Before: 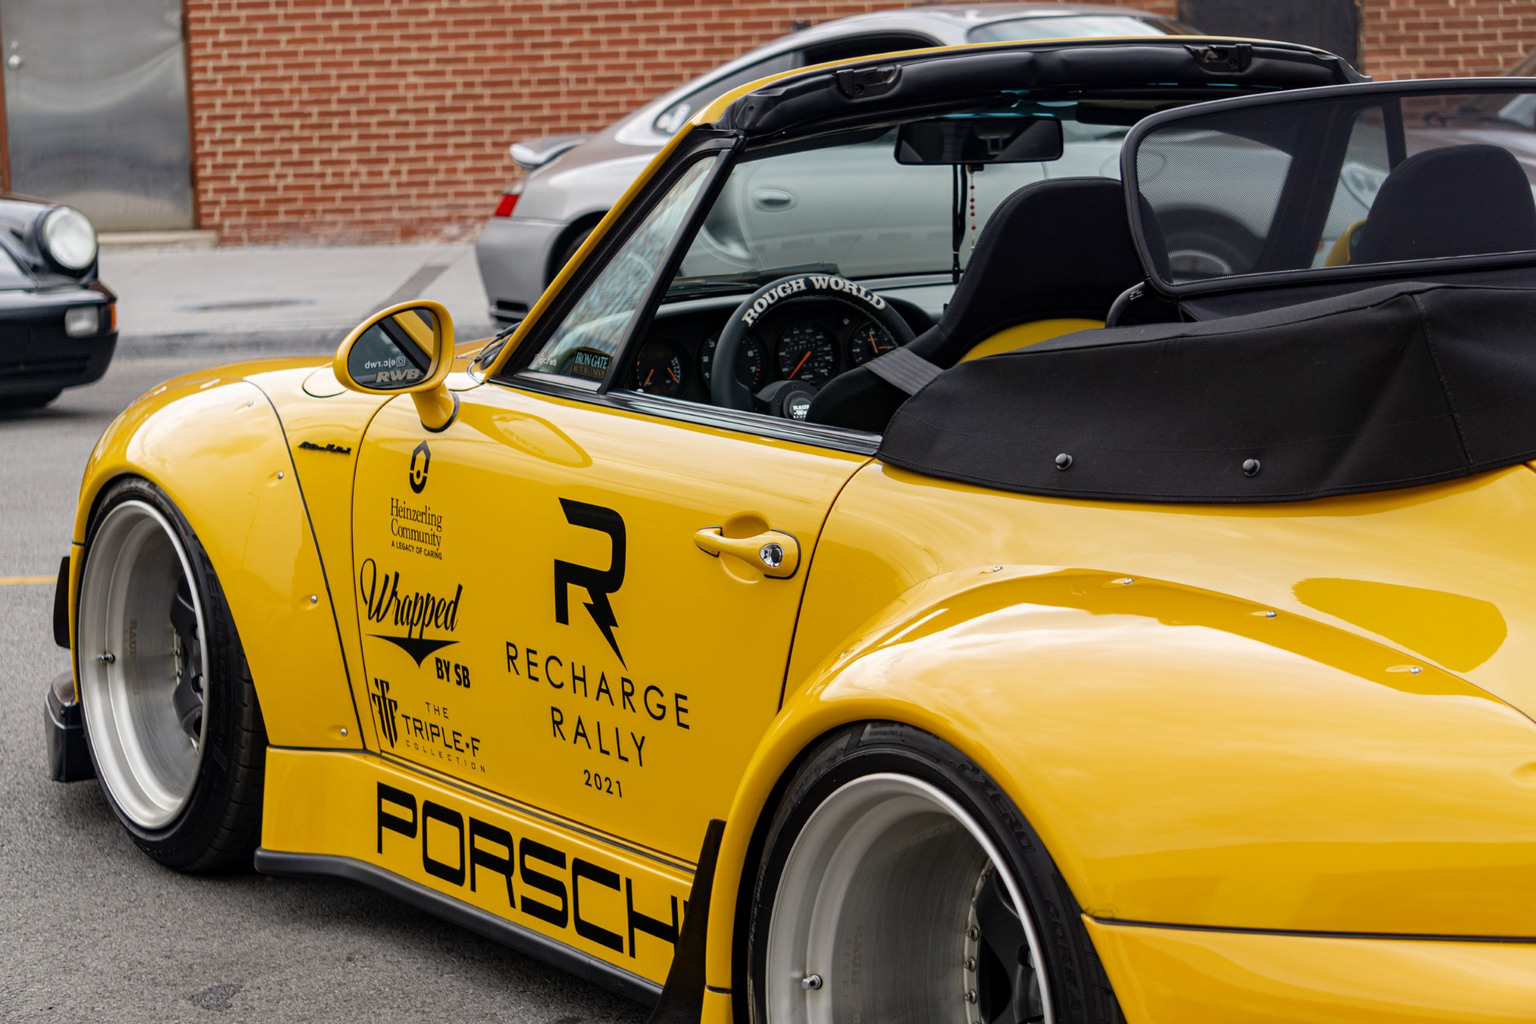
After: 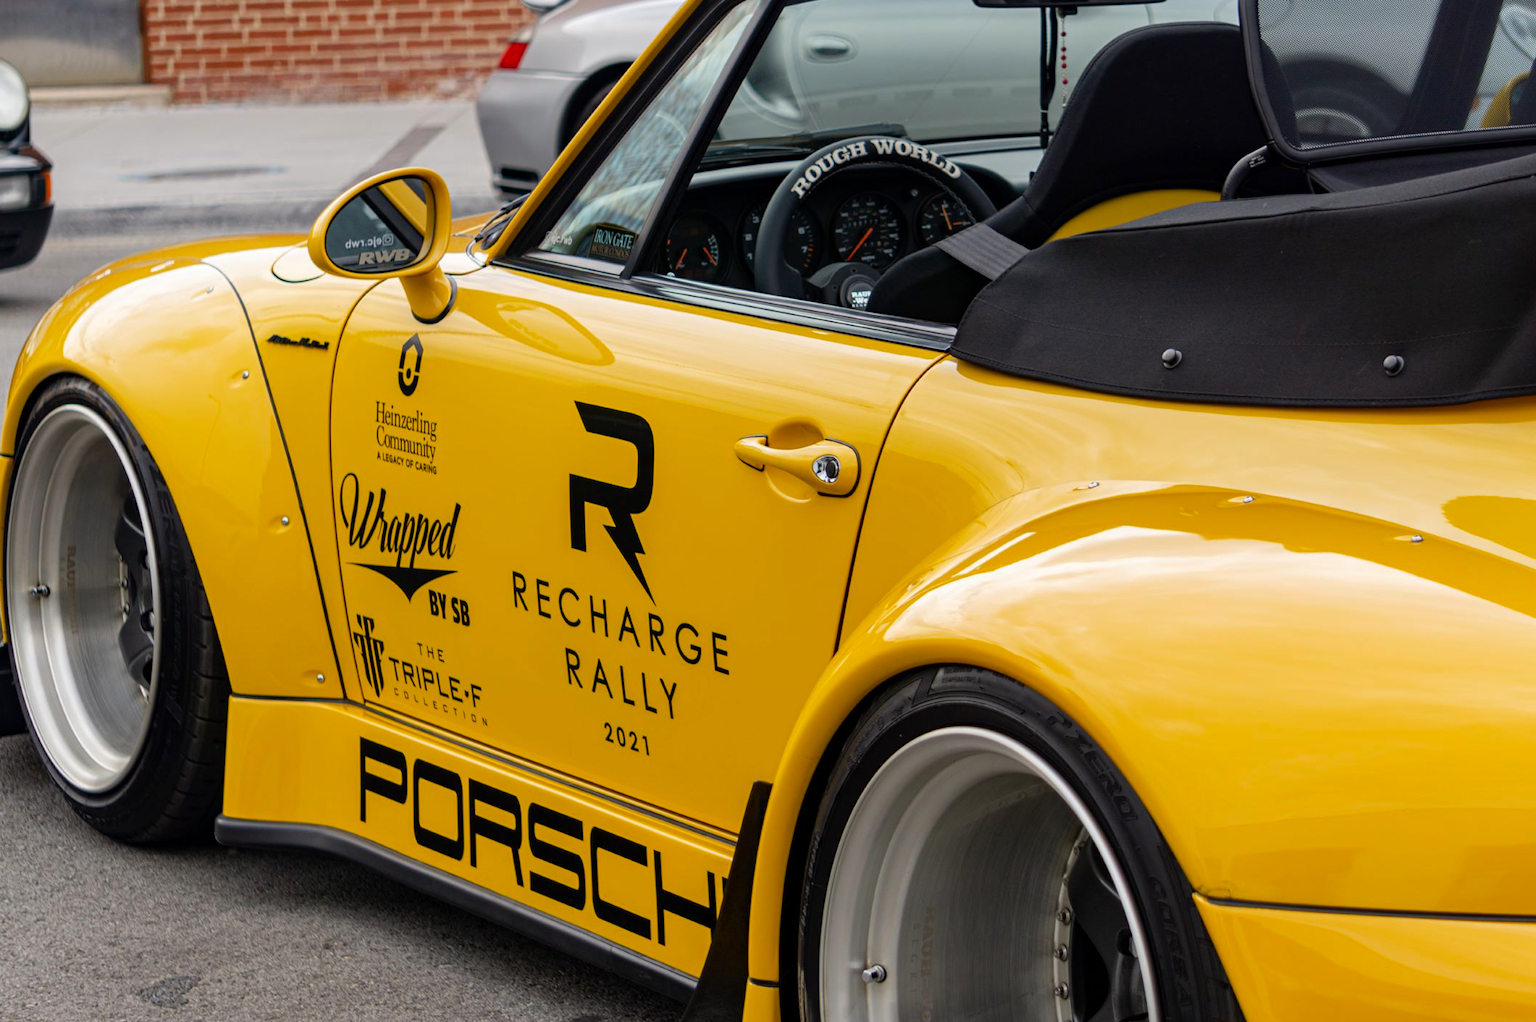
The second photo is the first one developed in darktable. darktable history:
crop and rotate: left 4.78%, top 15.526%, right 10.649%
color correction: highlights b* 0.016, saturation 1.13
